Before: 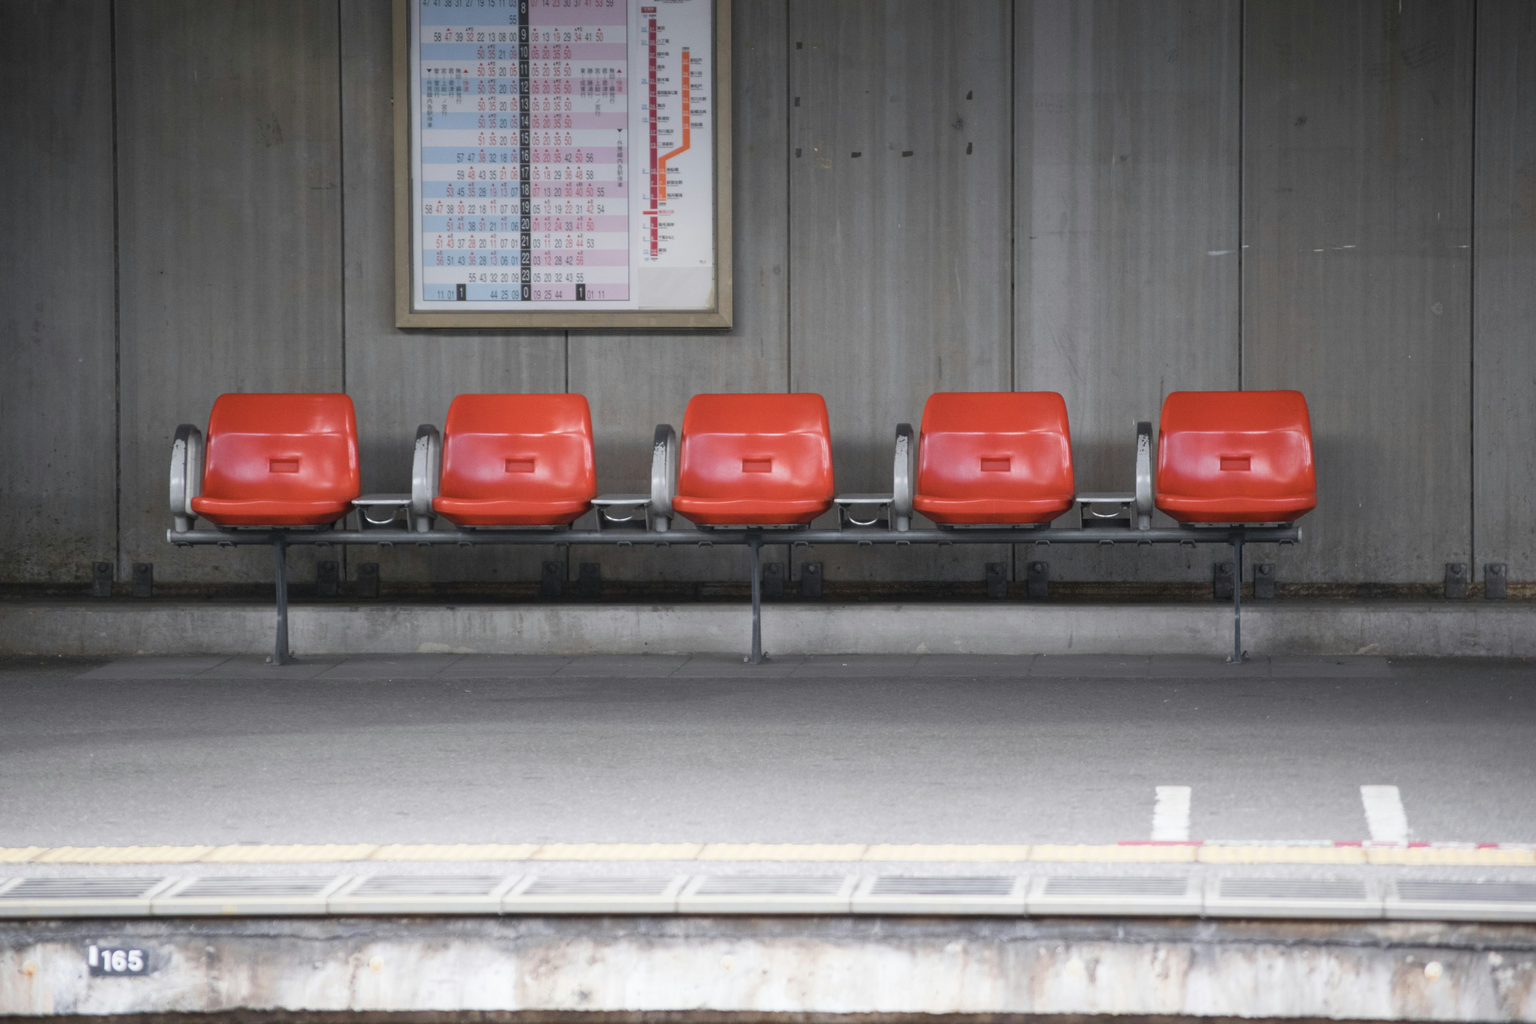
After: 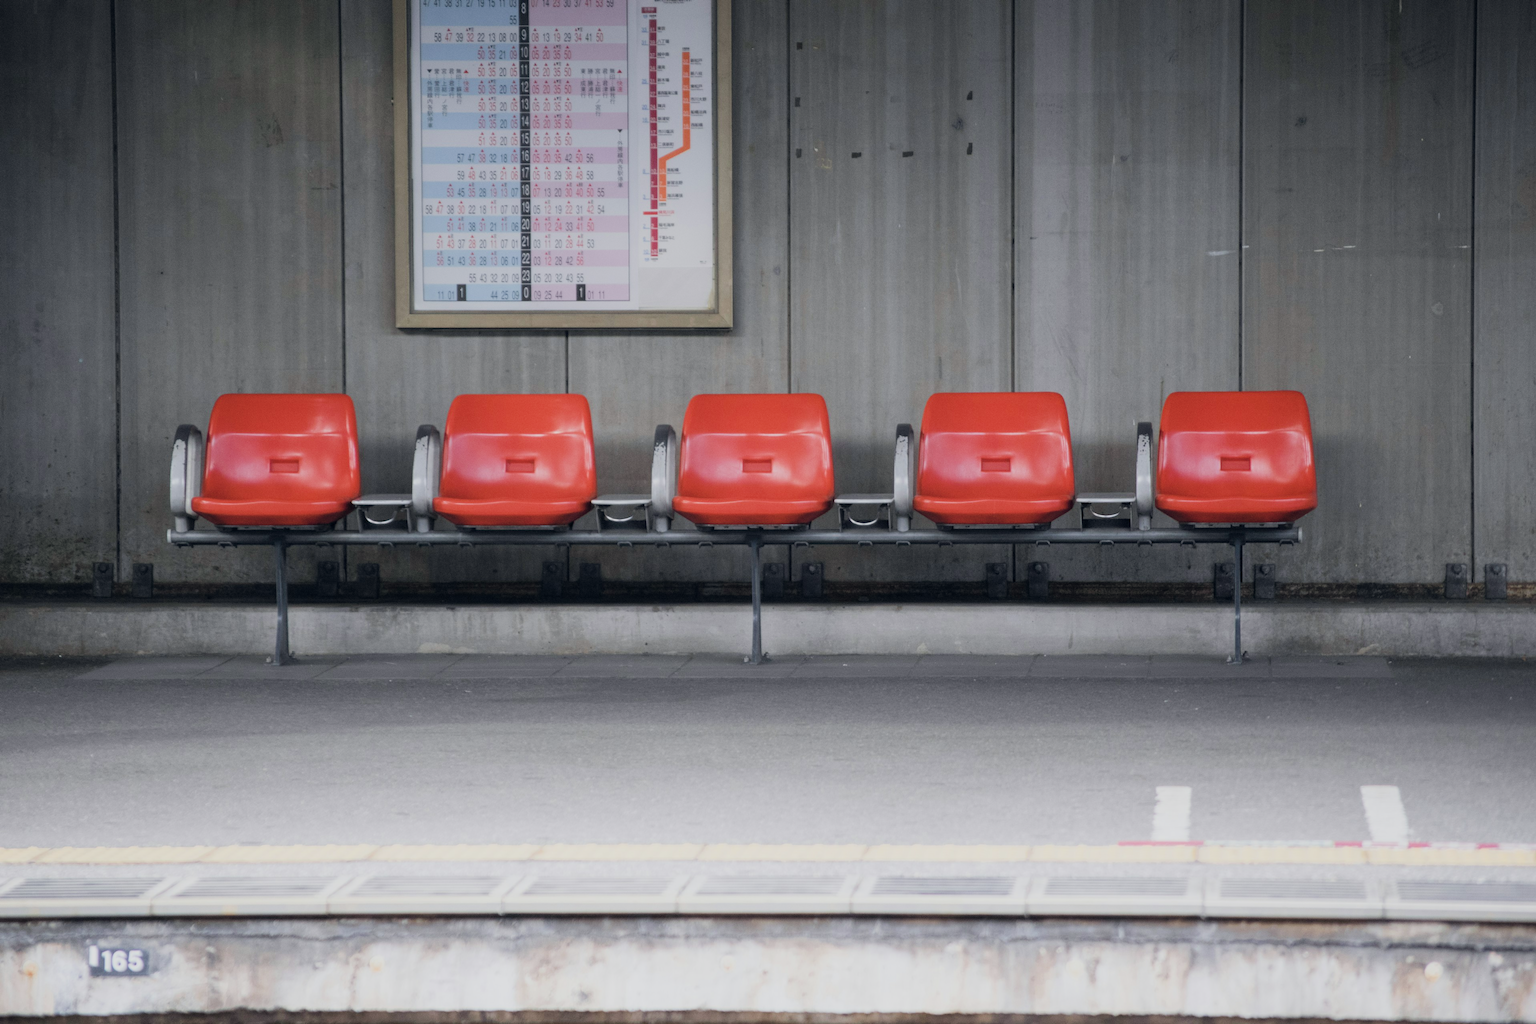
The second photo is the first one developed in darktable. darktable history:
filmic rgb: black relative exposure -7.65 EV, white relative exposure 4.56 EV, hardness 3.61
color balance rgb: shadows lift › chroma 0.76%, shadows lift › hue 112.08°, global offset › chroma 0.092%, global offset › hue 250.28°, perceptual saturation grading › global saturation -0.13%, perceptual brilliance grading › highlights 8.586%, perceptual brilliance grading › mid-tones 4.354%, perceptual brilliance grading › shadows 1.62%, global vibrance 20%
